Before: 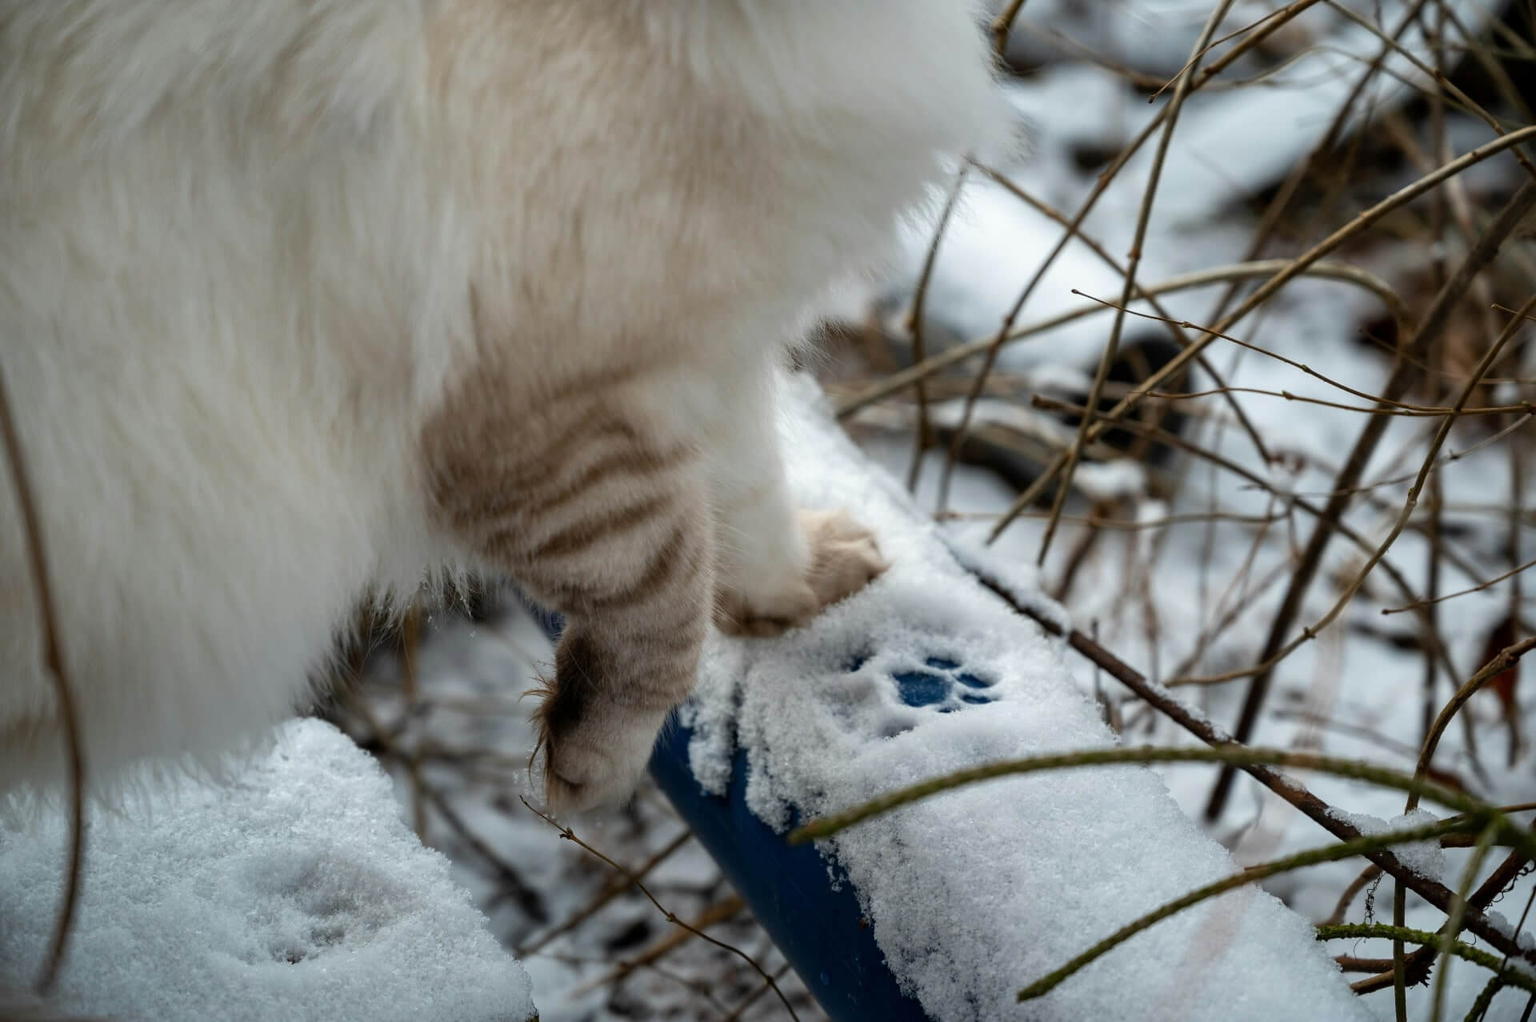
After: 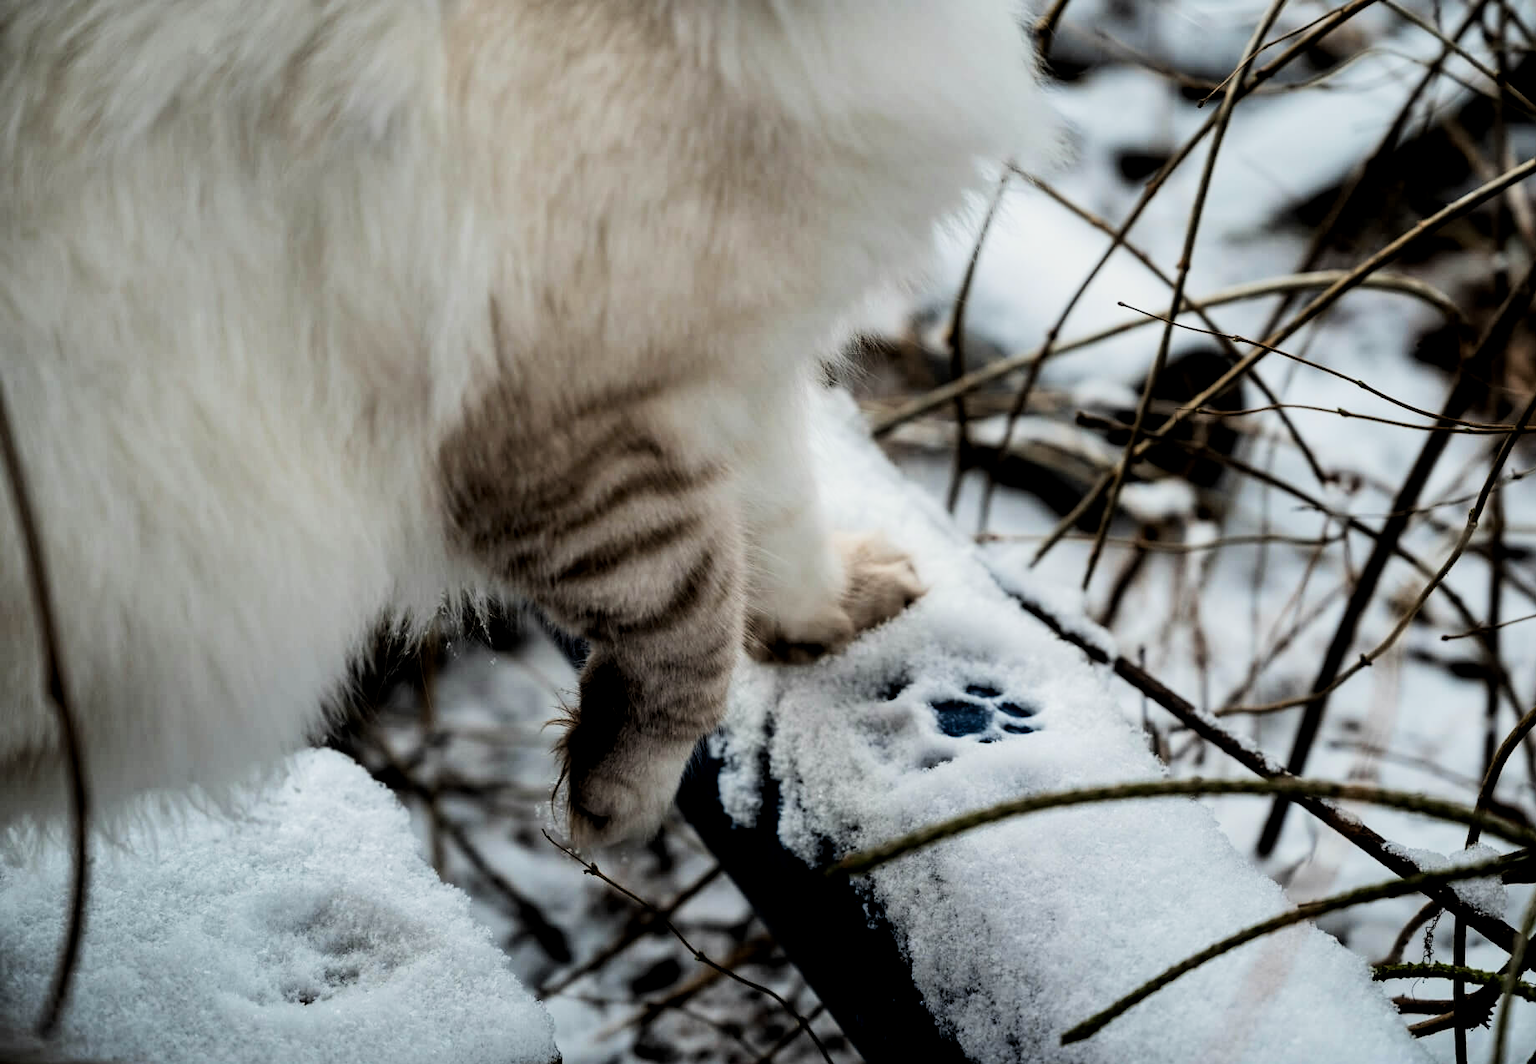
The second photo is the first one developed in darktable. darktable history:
contrast brightness saturation: contrast 0.105, brightness 0.038, saturation 0.087
crop: right 4.113%, bottom 0.028%
filmic rgb: black relative exposure -5.14 EV, white relative exposure 3.98 EV, hardness 2.89, contrast 1.404, highlights saturation mix -30.31%
local contrast: highlights 103%, shadows 101%, detail 119%, midtone range 0.2
